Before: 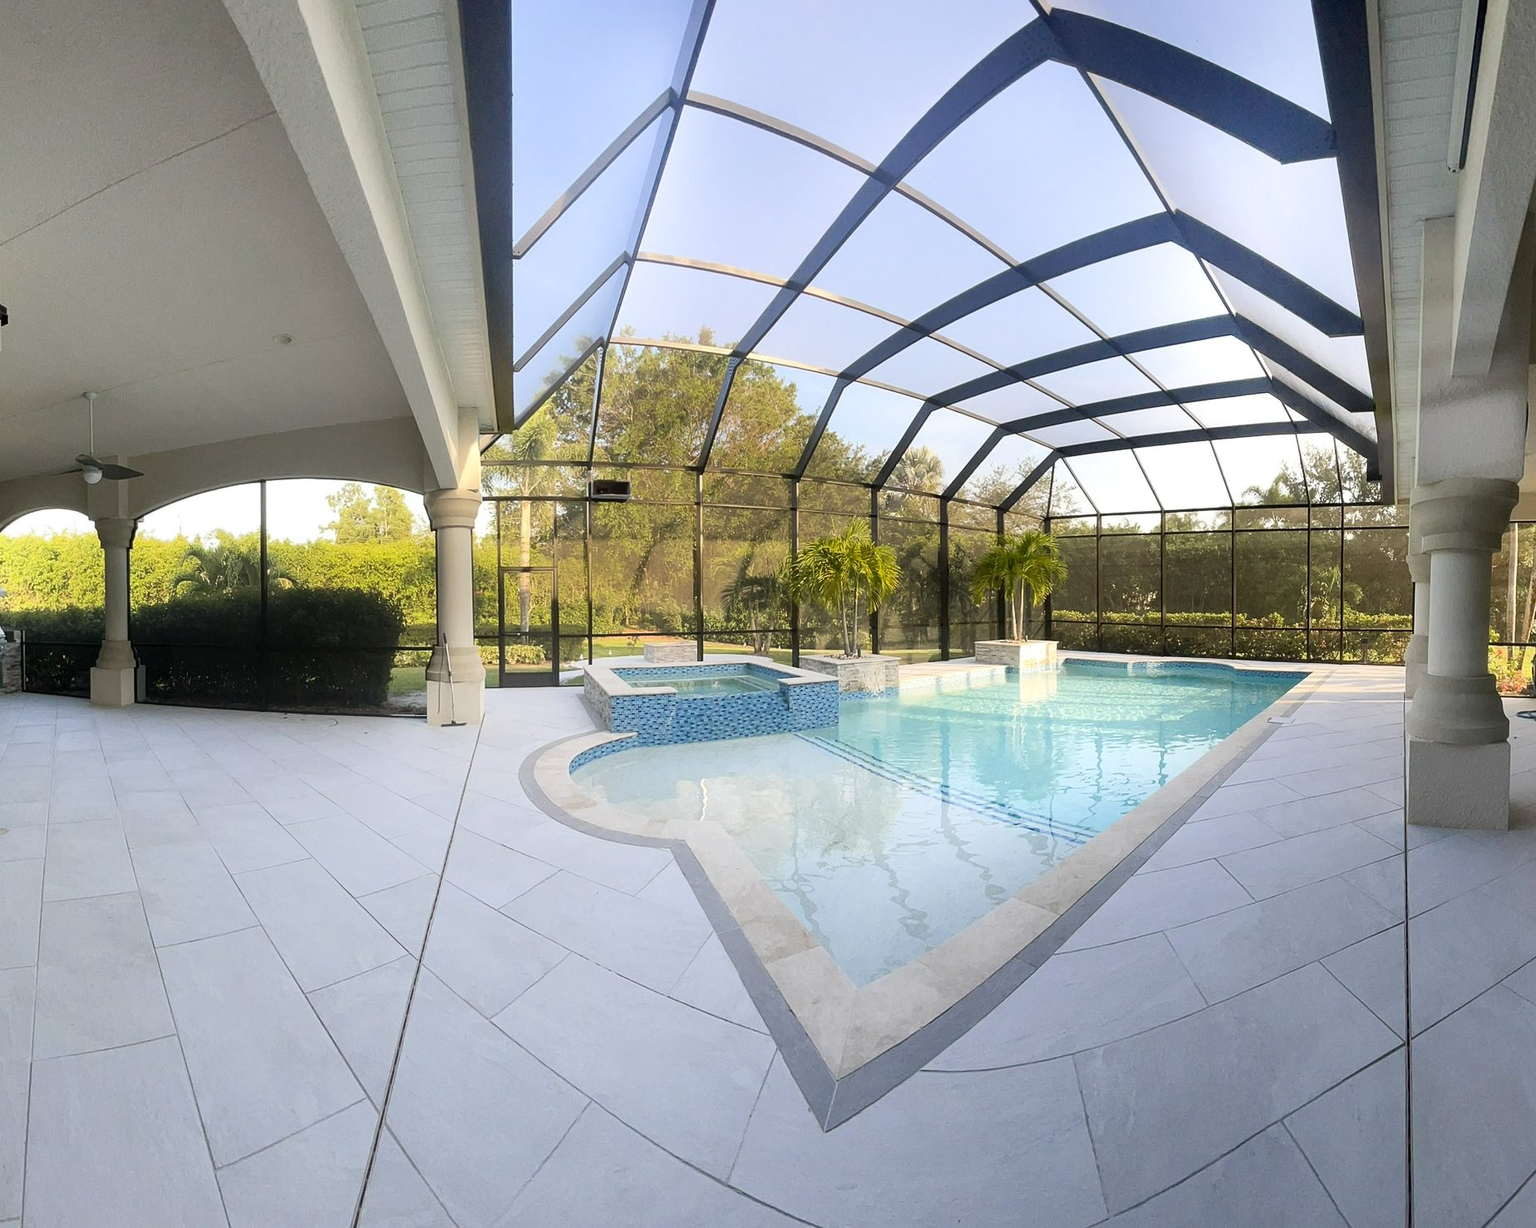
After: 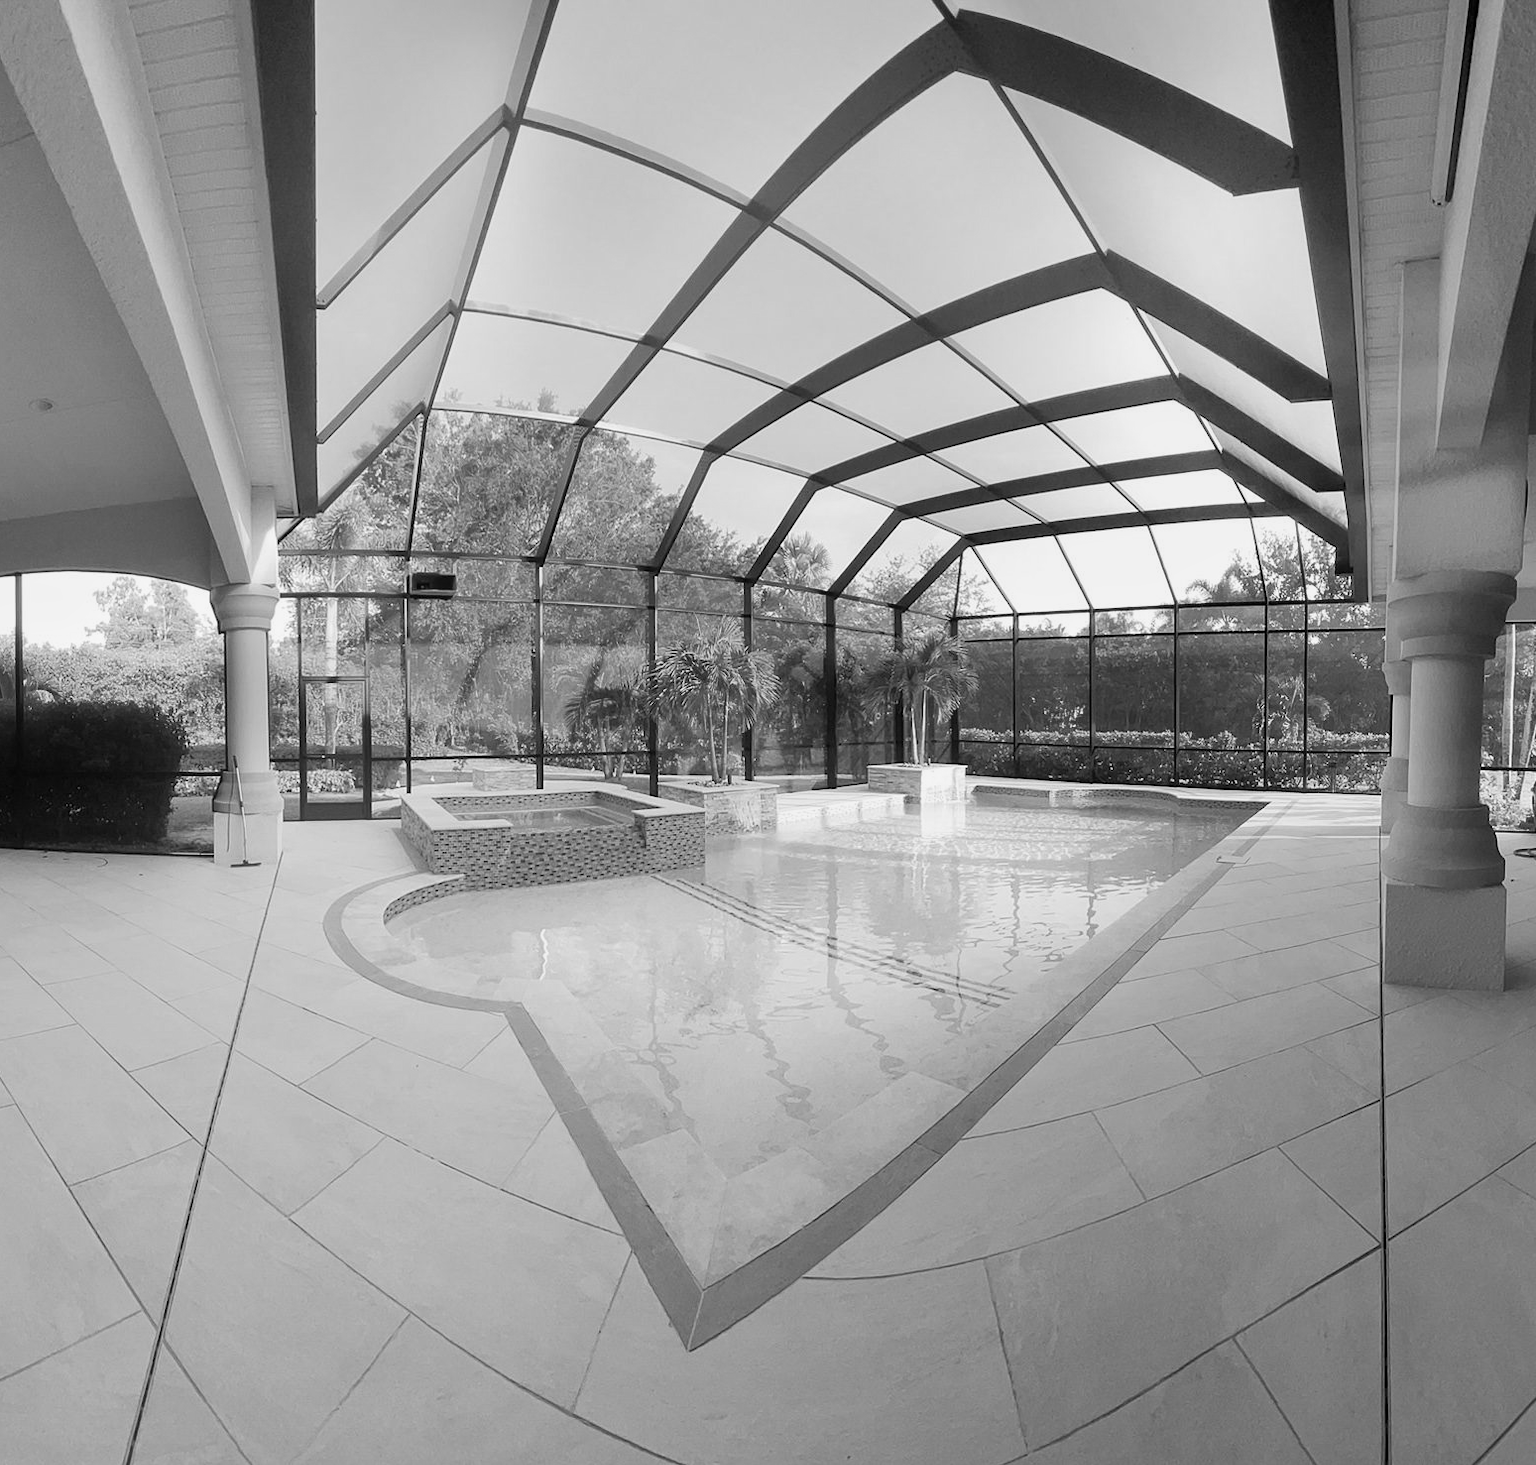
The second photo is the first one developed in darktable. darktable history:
monochrome: a 30.25, b 92.03
crop: left 16.145%
